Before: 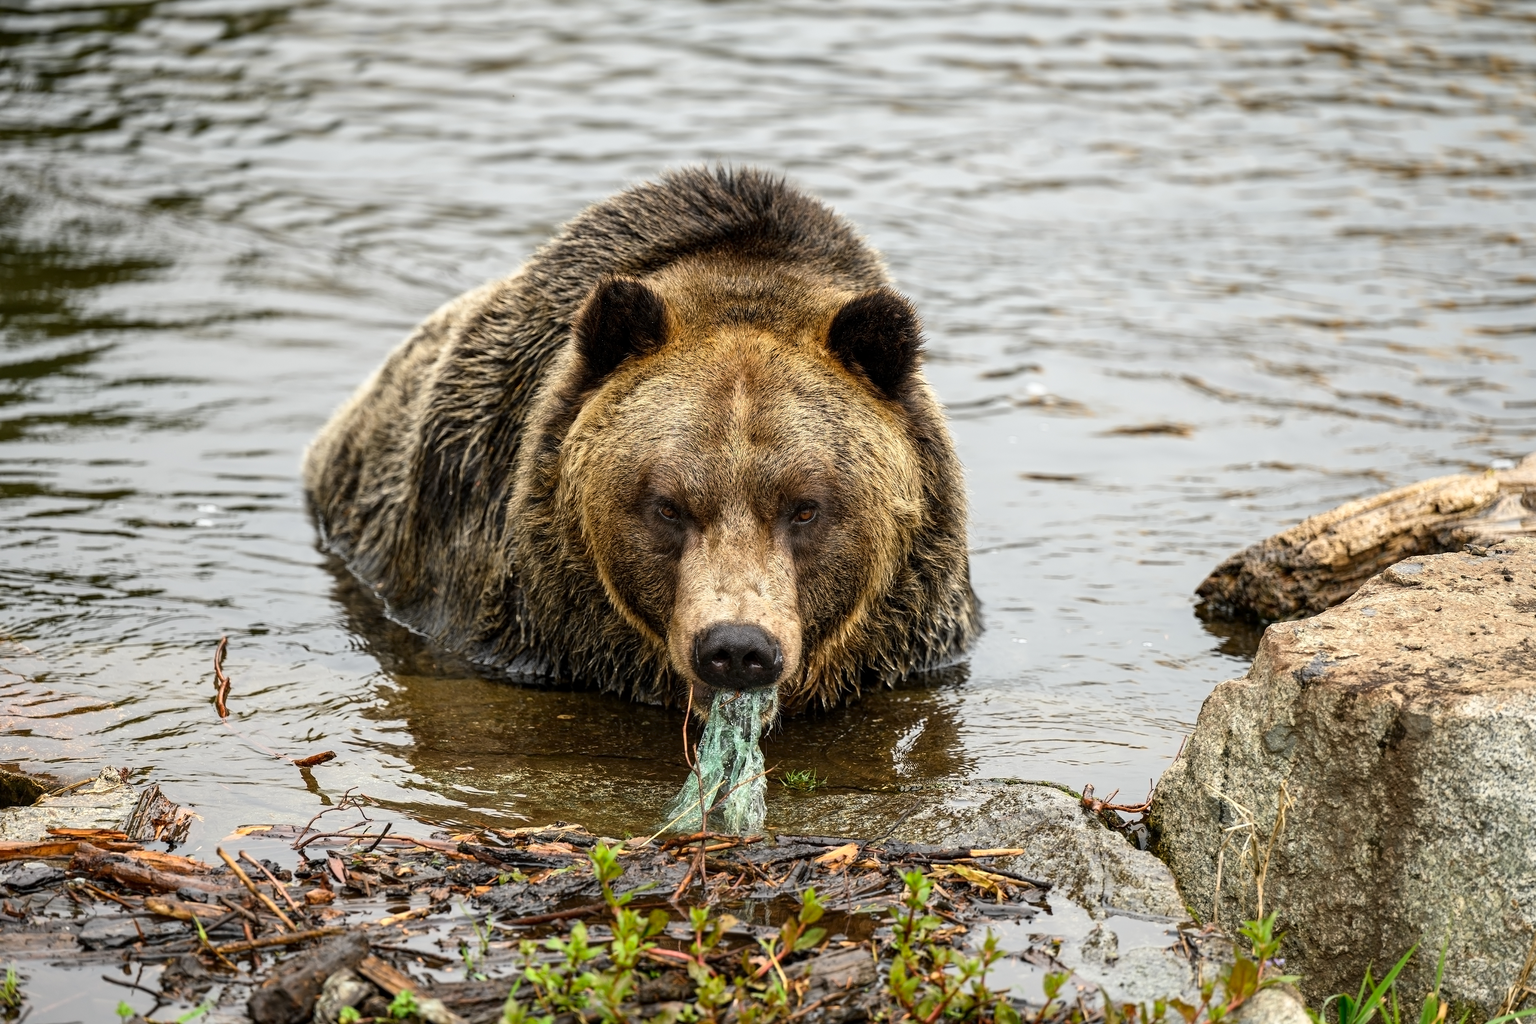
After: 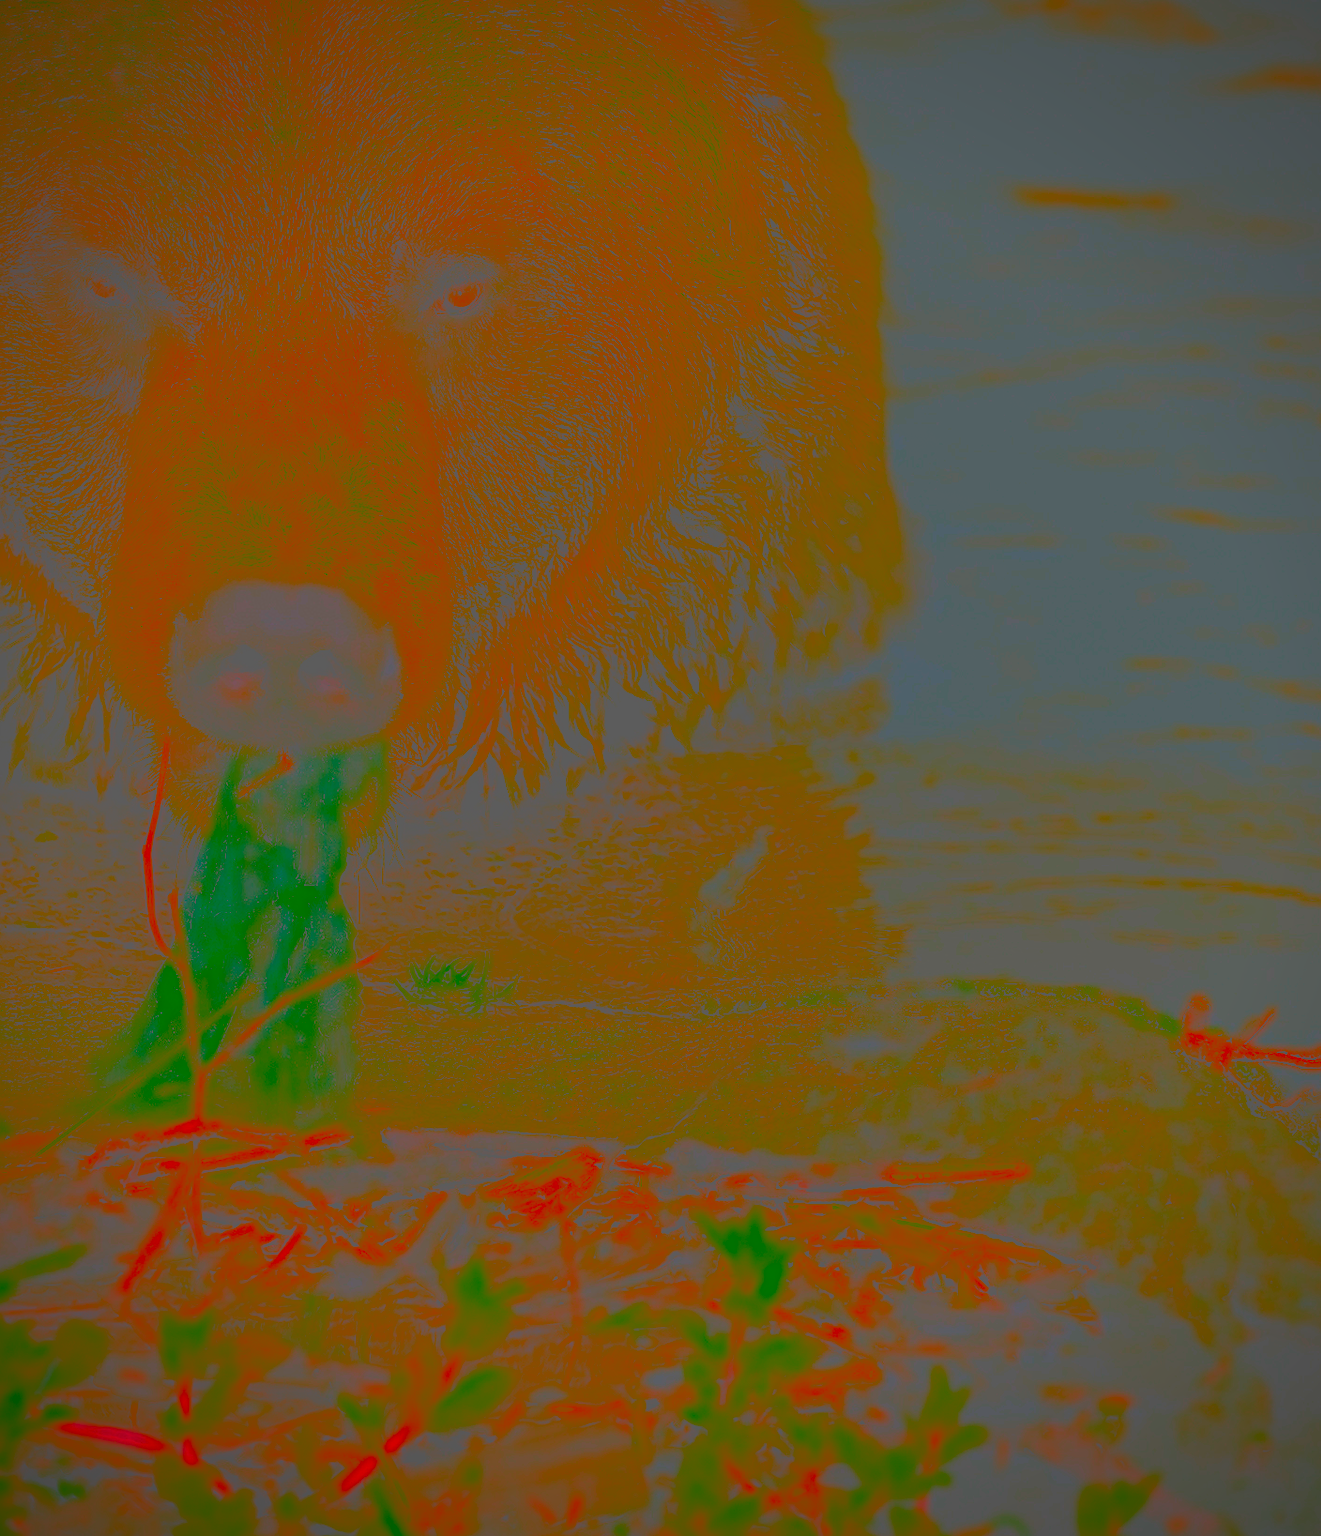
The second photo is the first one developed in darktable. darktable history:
contrast brightness saturation: contrast -0.99, brightness -0.17, saturation 0.75
sharpen: on, module defaults
vignetting: fall-off radius 60.92%
crop: left 40.878%, top 39.176%, right 25.993%, bottom 3.081%
local contrast: mode bilateral grid, contrast 20, coarseness 50, detail 120%, midtone range 0.2
white balance: emerald 1
color balance rgb: linear chroma grading › global chroma 42%, perceptual saturation grading › global saturation 42%, global vibrance 33%
